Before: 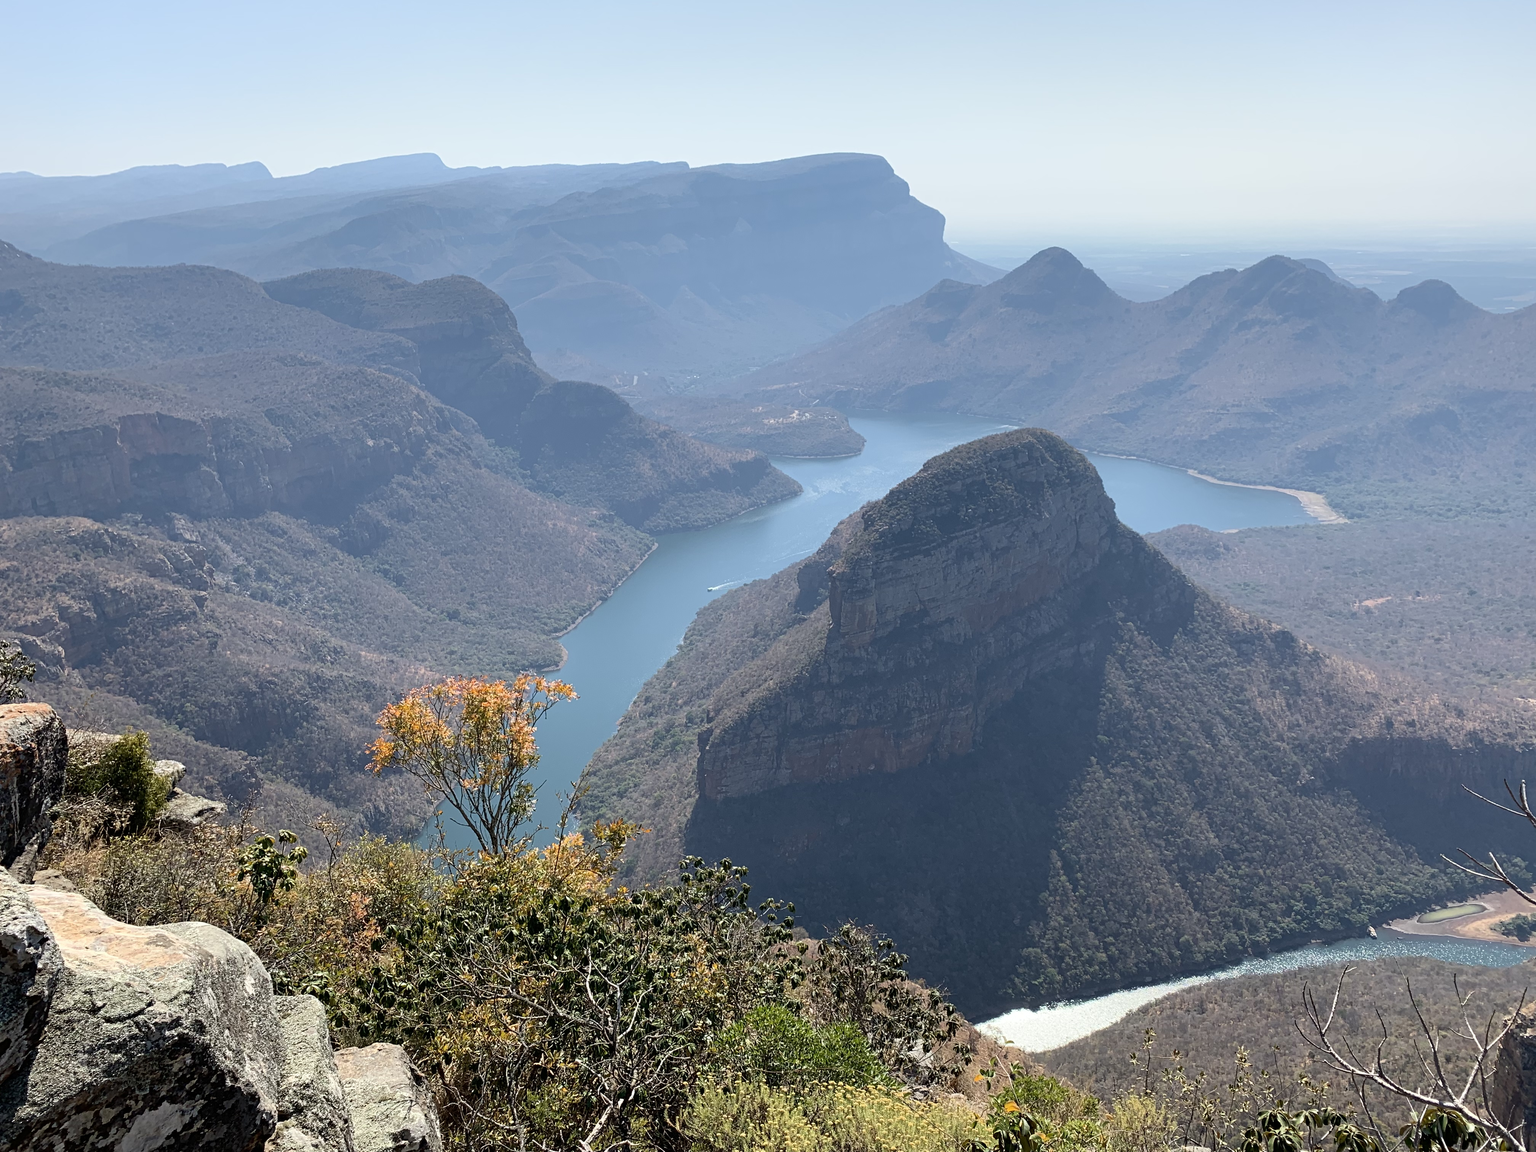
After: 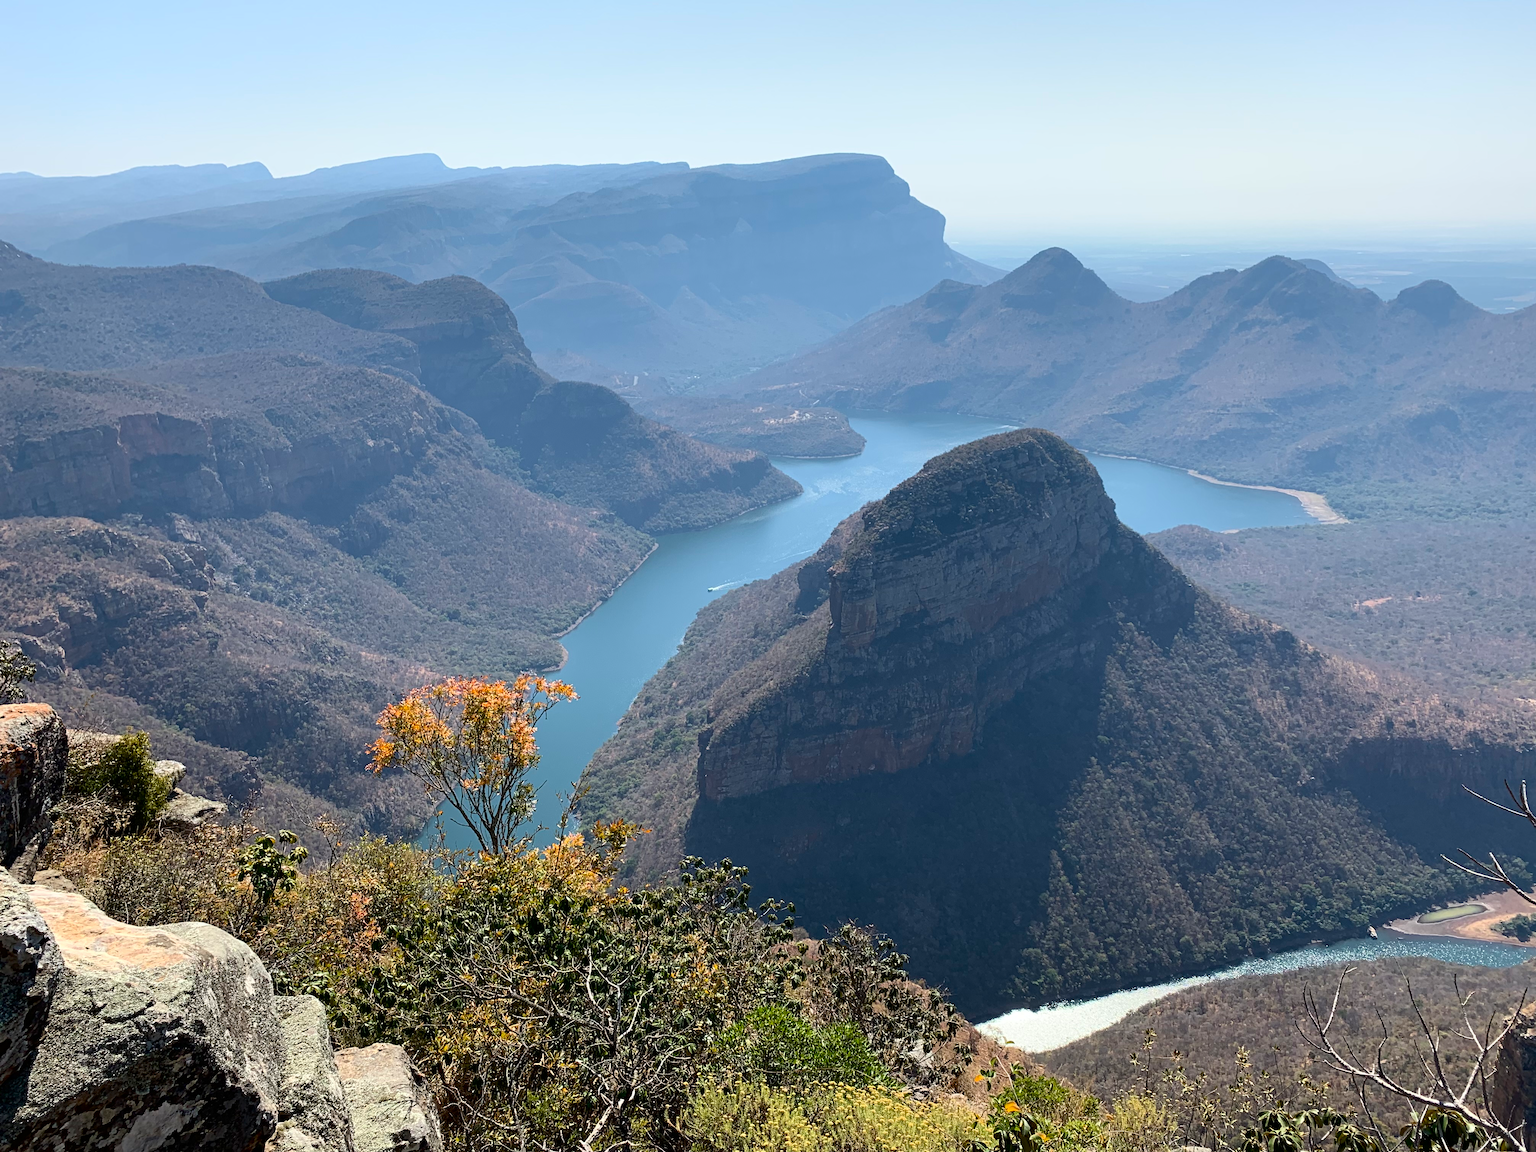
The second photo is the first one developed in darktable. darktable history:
levels: mode automatic
contrast brightness saturation: contrast 0.13, brightness -0.05, saturation 0.16
